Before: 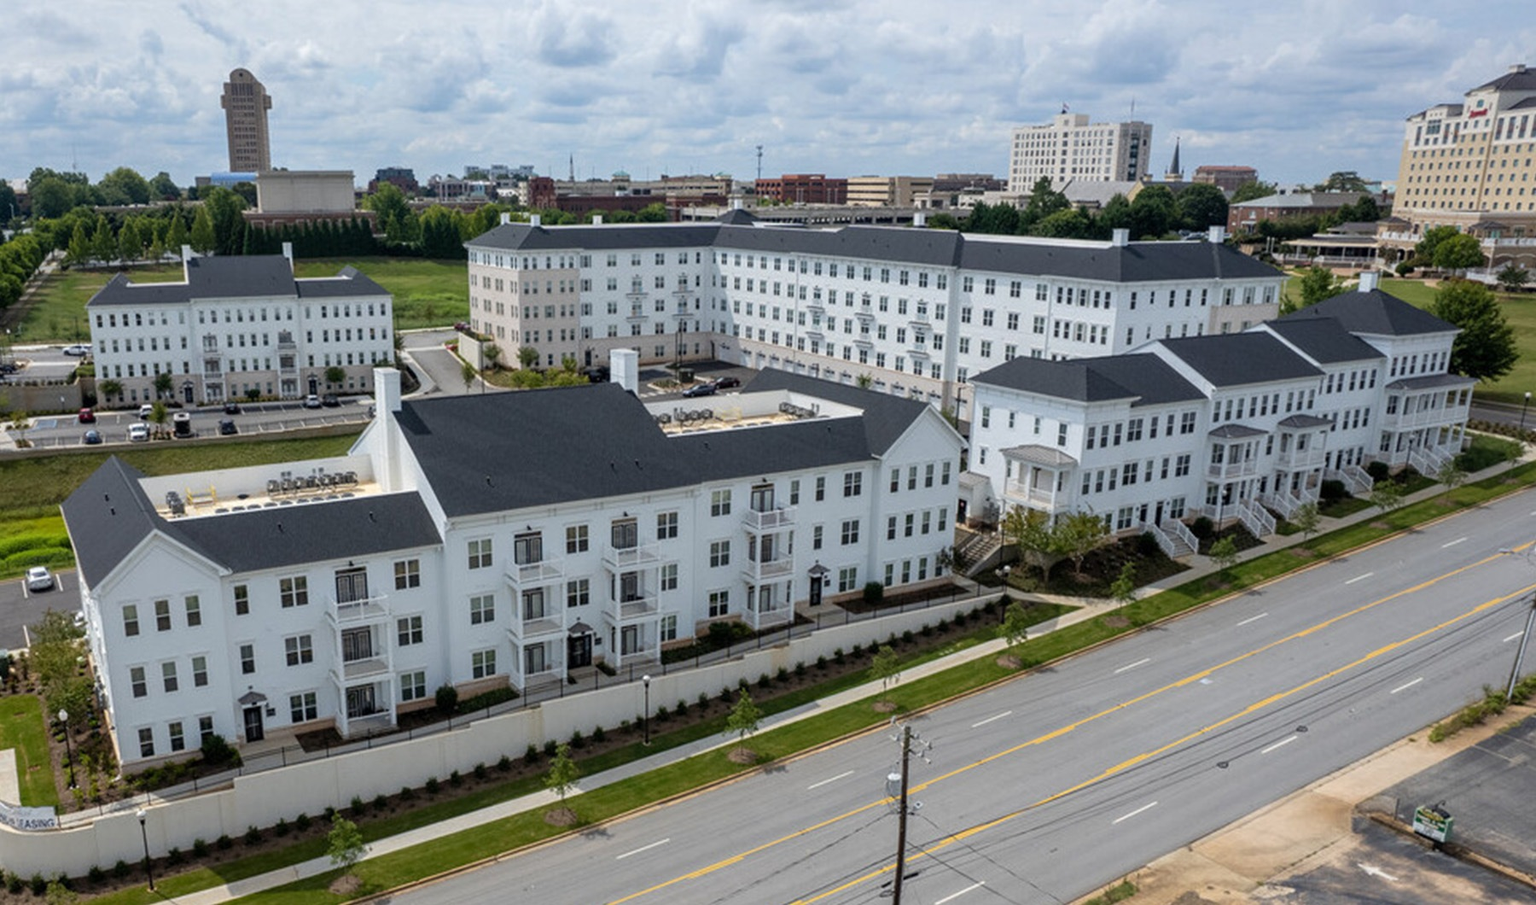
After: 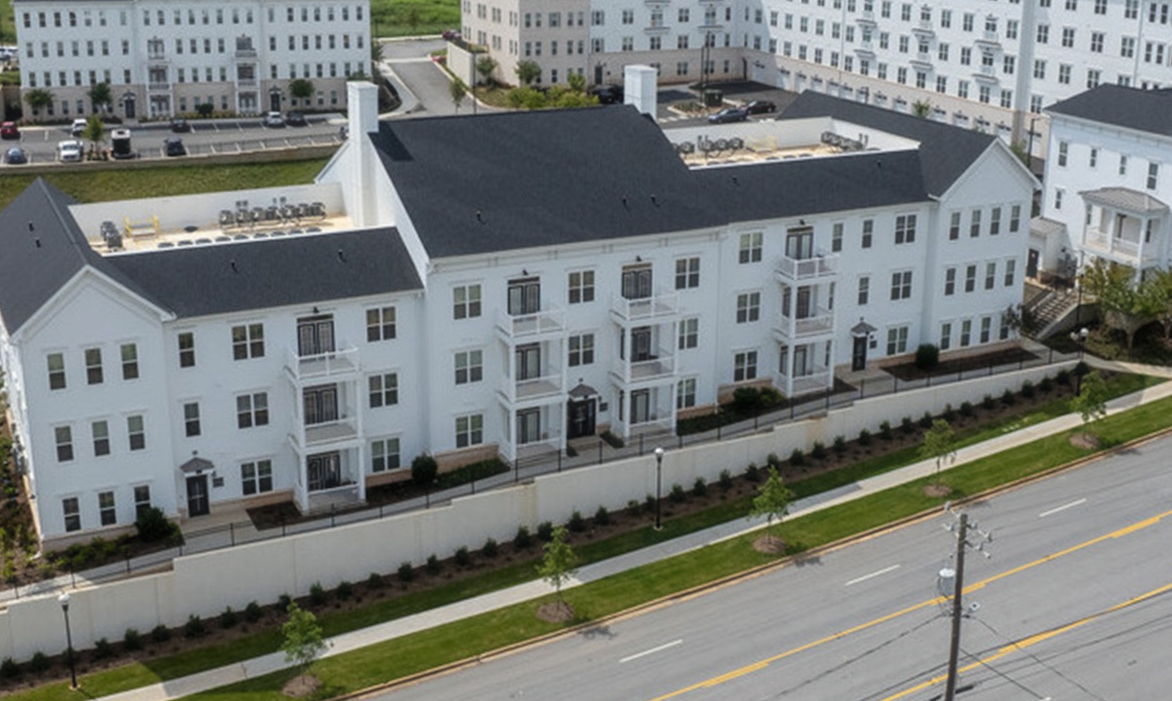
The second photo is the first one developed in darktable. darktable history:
haze removal: strength -0.091, compatibility mode true
crop and rotate: angle -1.18°, left 3.614%, top 31.547%, right 28.976%
